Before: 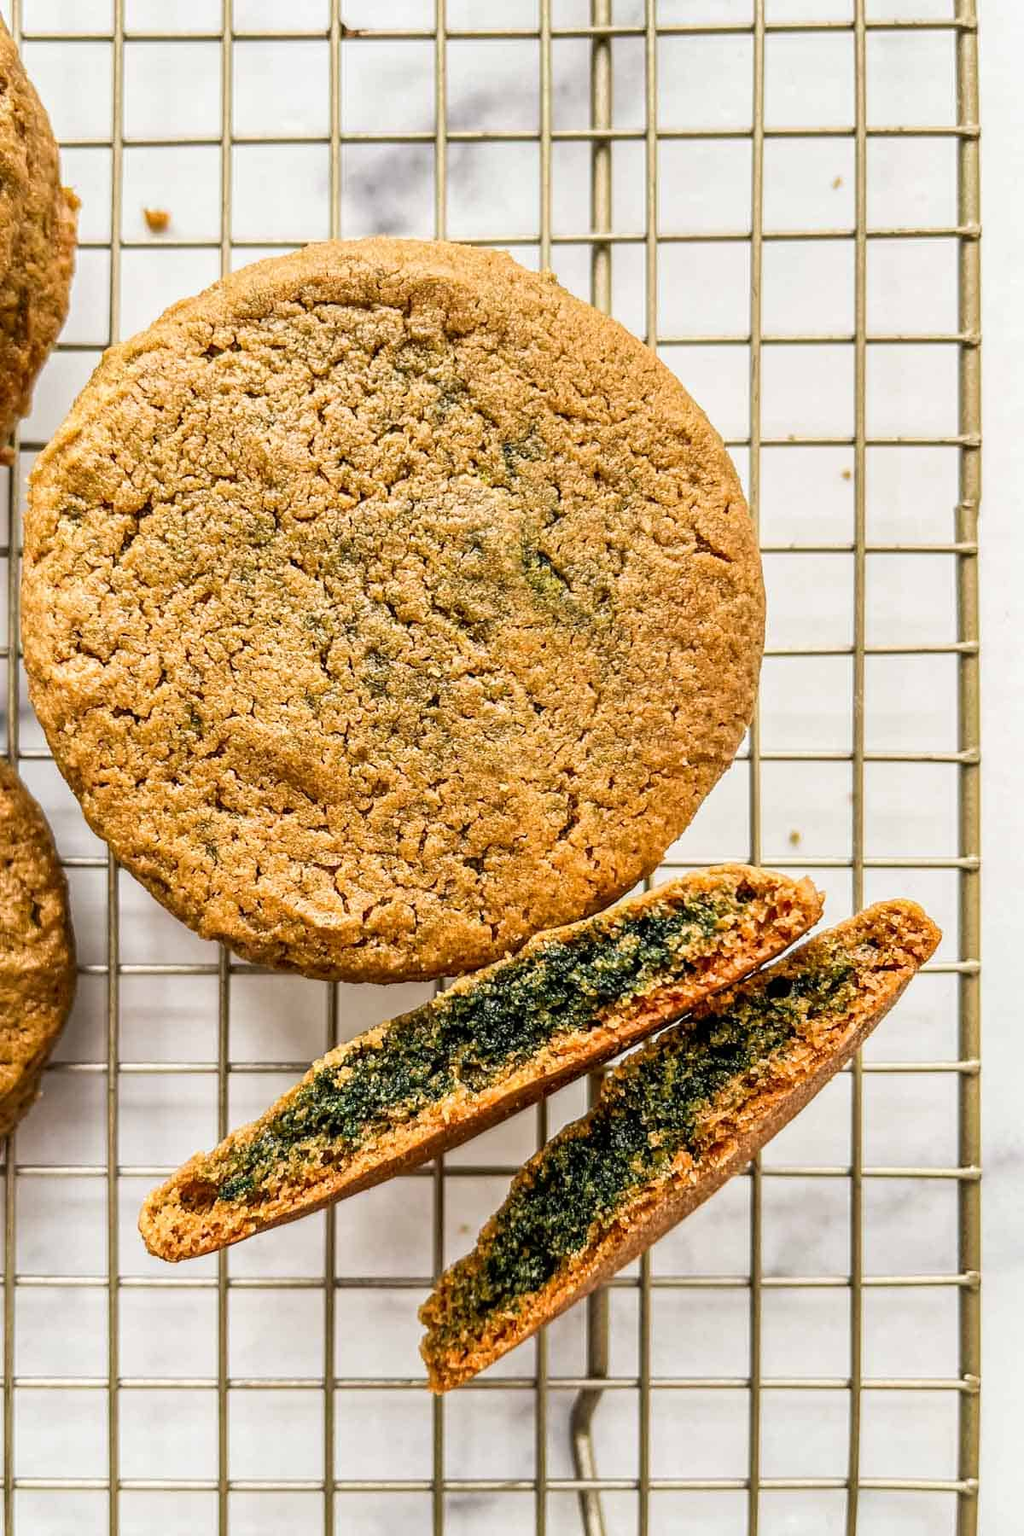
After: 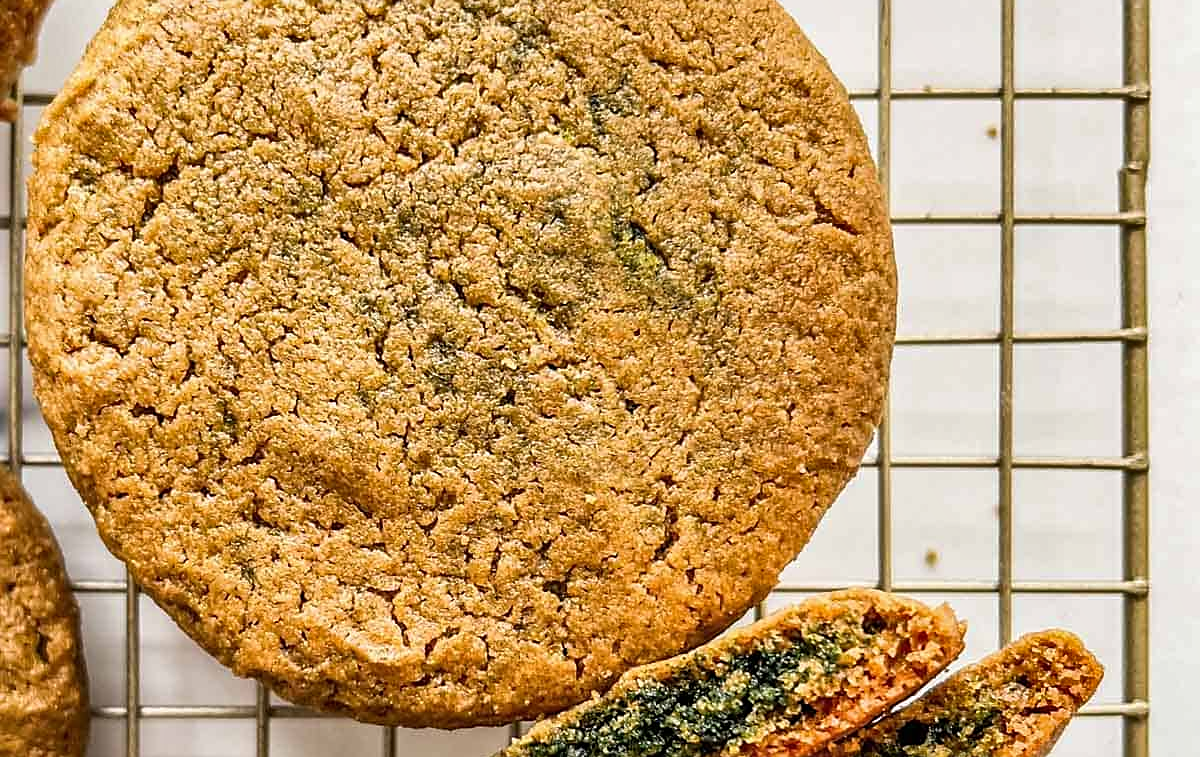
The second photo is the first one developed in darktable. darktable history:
crop and rotate: top 23.602%, bottom 34.304%
shadows and highlights: shadows 48.85, highlights -40.52, soften with gaussian
sharpen: radius 1.911, amount 0.406, threshold 1.695
